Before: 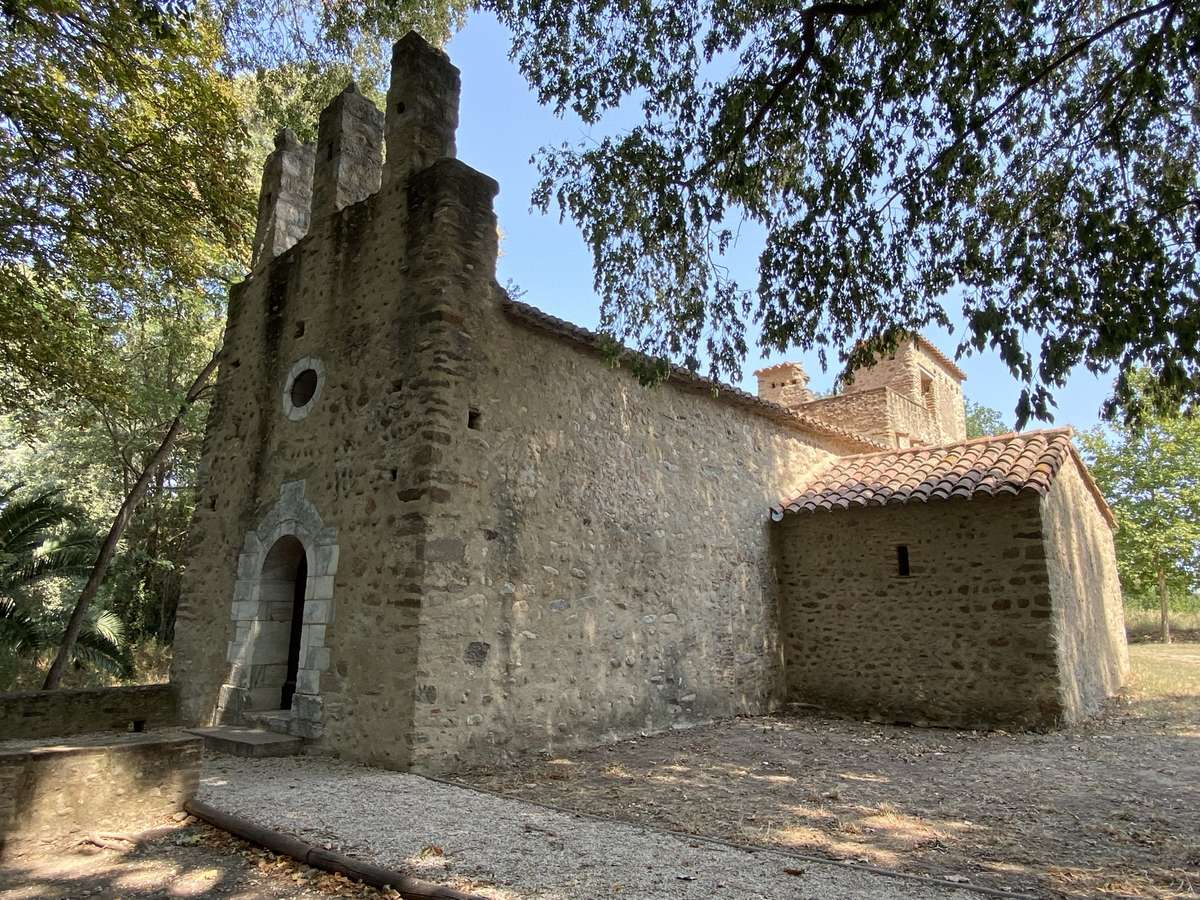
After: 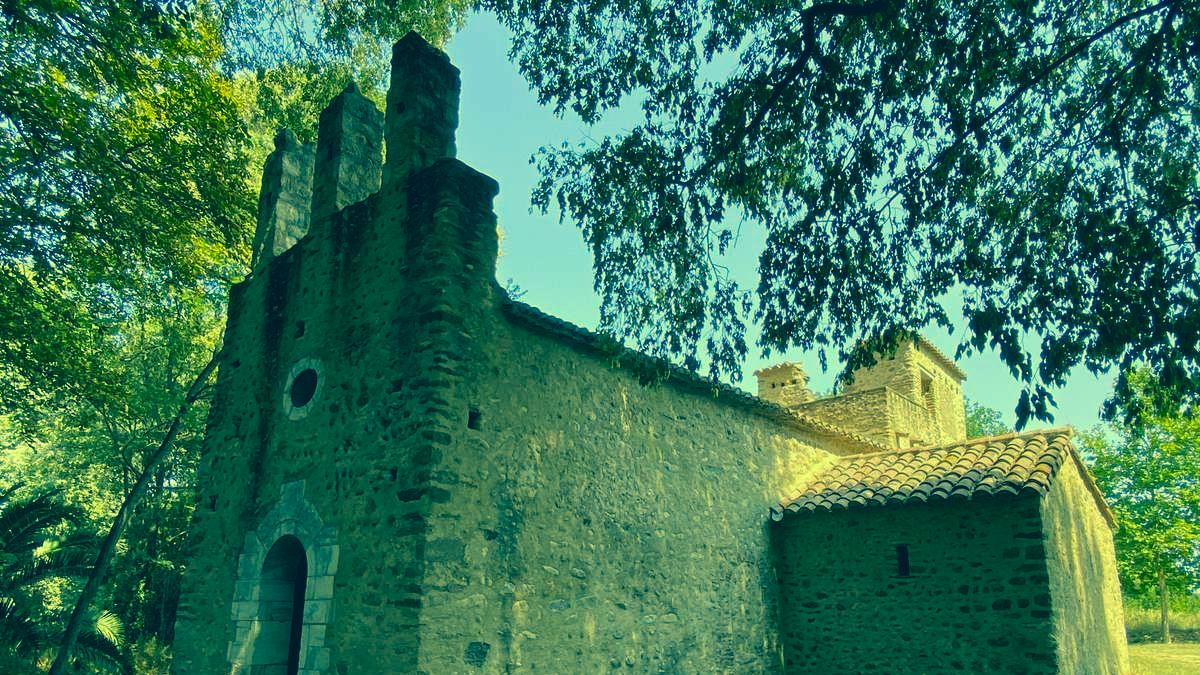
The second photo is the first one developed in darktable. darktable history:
crop: bottom 24.967%
color correction: highlights a* -15.58, highlights b* 40, shadows a* -40, shadows b* -26.18
